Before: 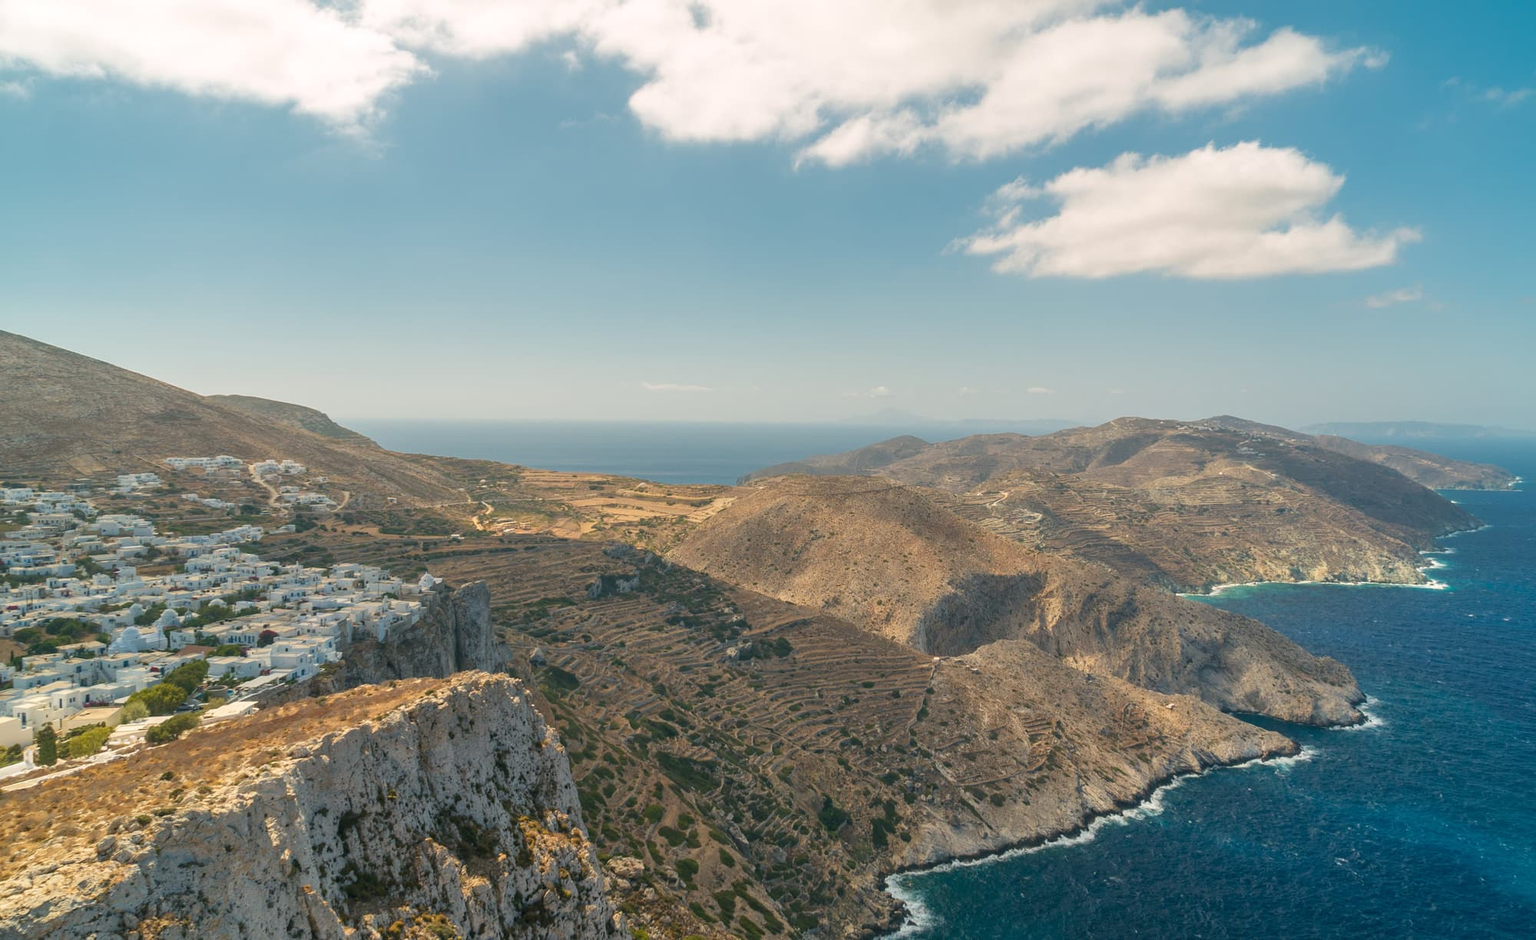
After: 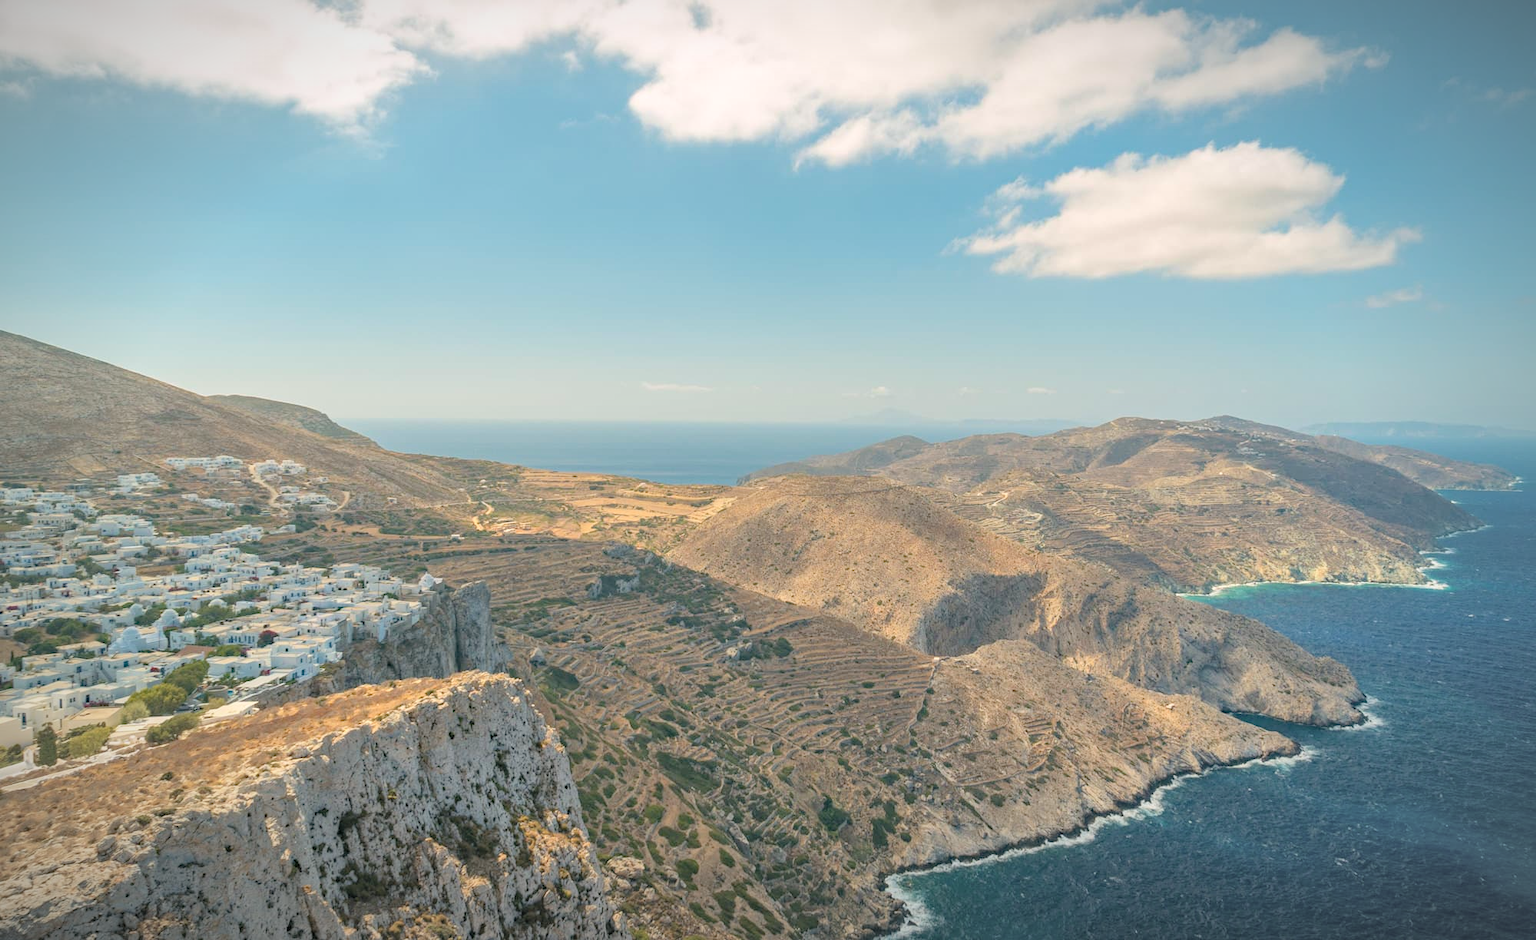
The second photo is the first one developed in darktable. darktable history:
local contrast: mode bilateral grid, contrast 100, coarseness 100, detail 108%, midtone range 0.2
haze removal: strength 0.279, distance 0.247, compatibility mode true, adaptive false
vignetting: fall-off radius 59.98%, brightness -0.575, center (-0.033, -0.046), automatic ratio true
contrast brightness saturation: brightness 0.275
